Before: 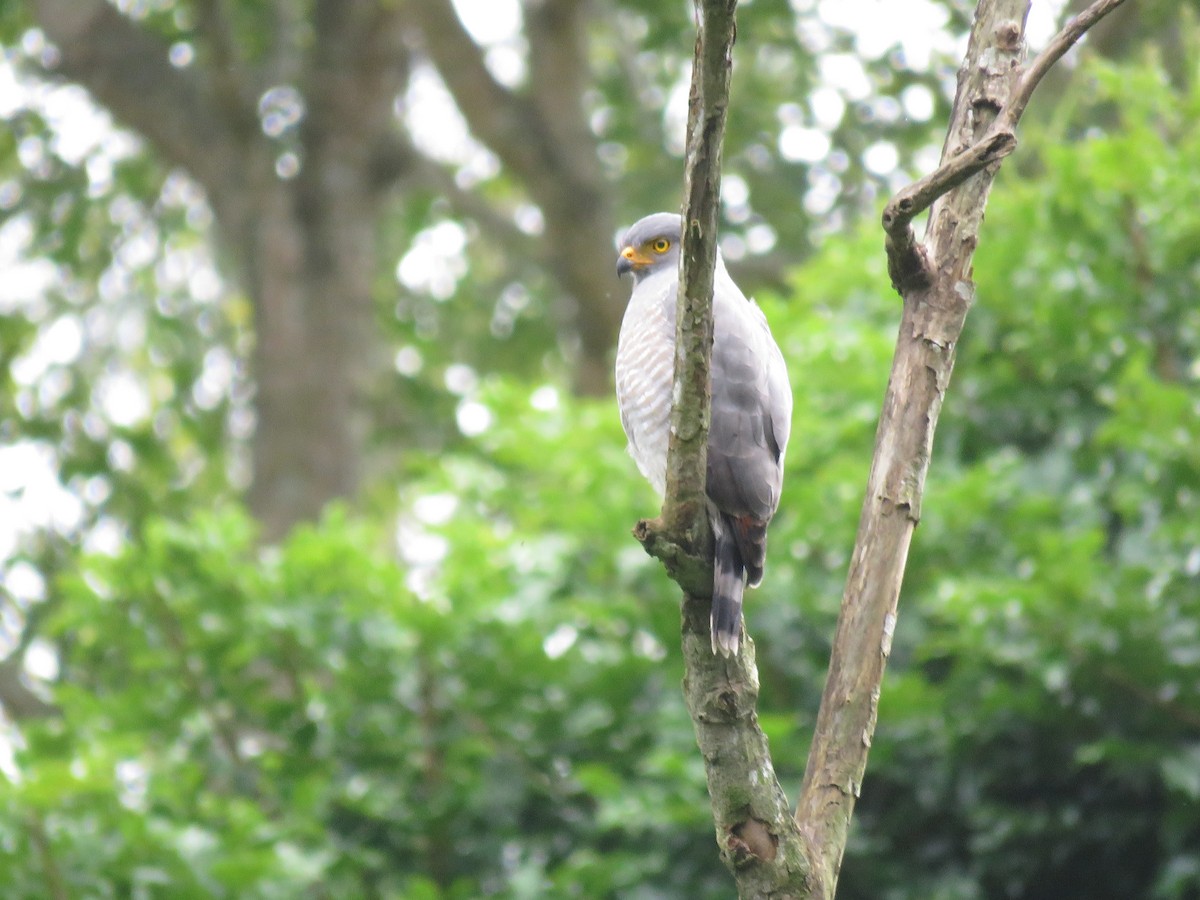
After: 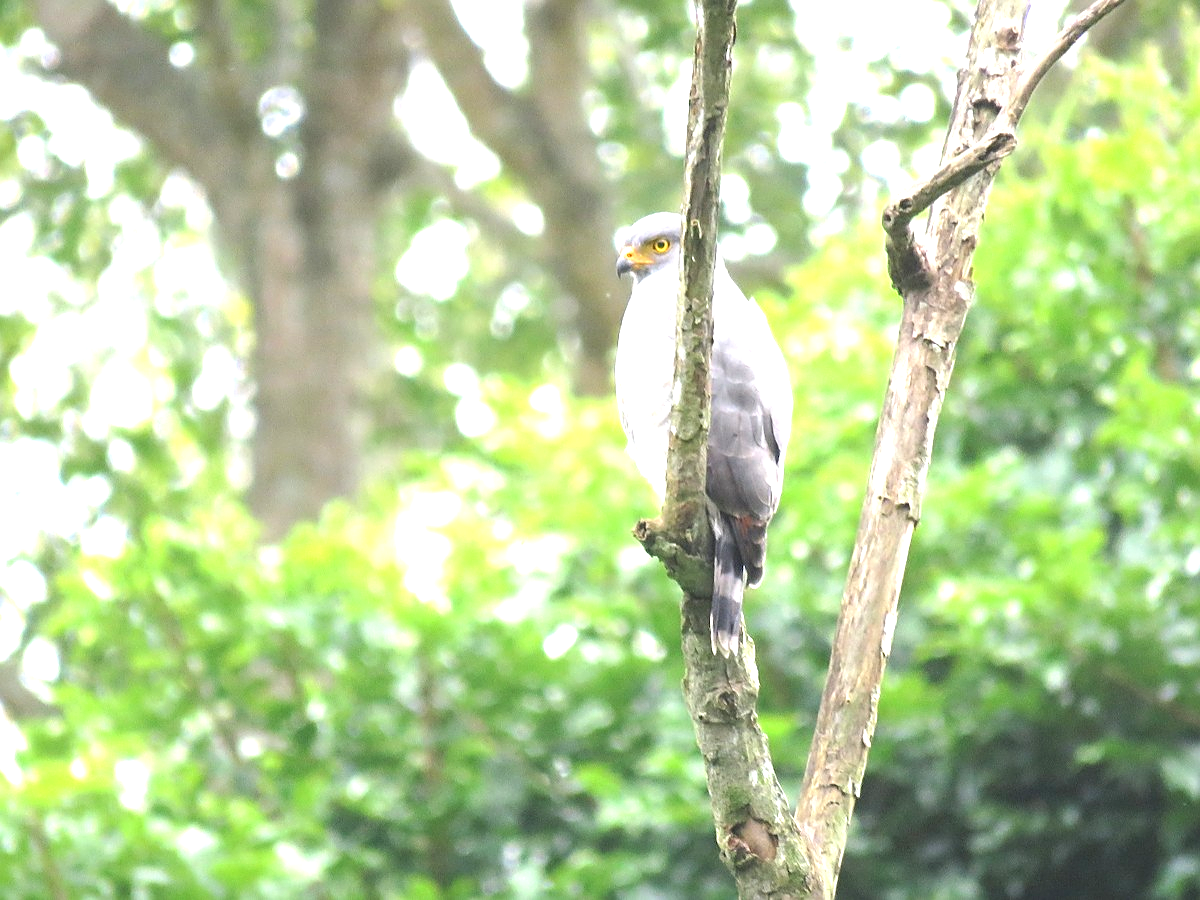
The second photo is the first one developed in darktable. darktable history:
sharpen: on, module defaults
exposure: exposure 1.154 EV, compensate highlight preservation false
